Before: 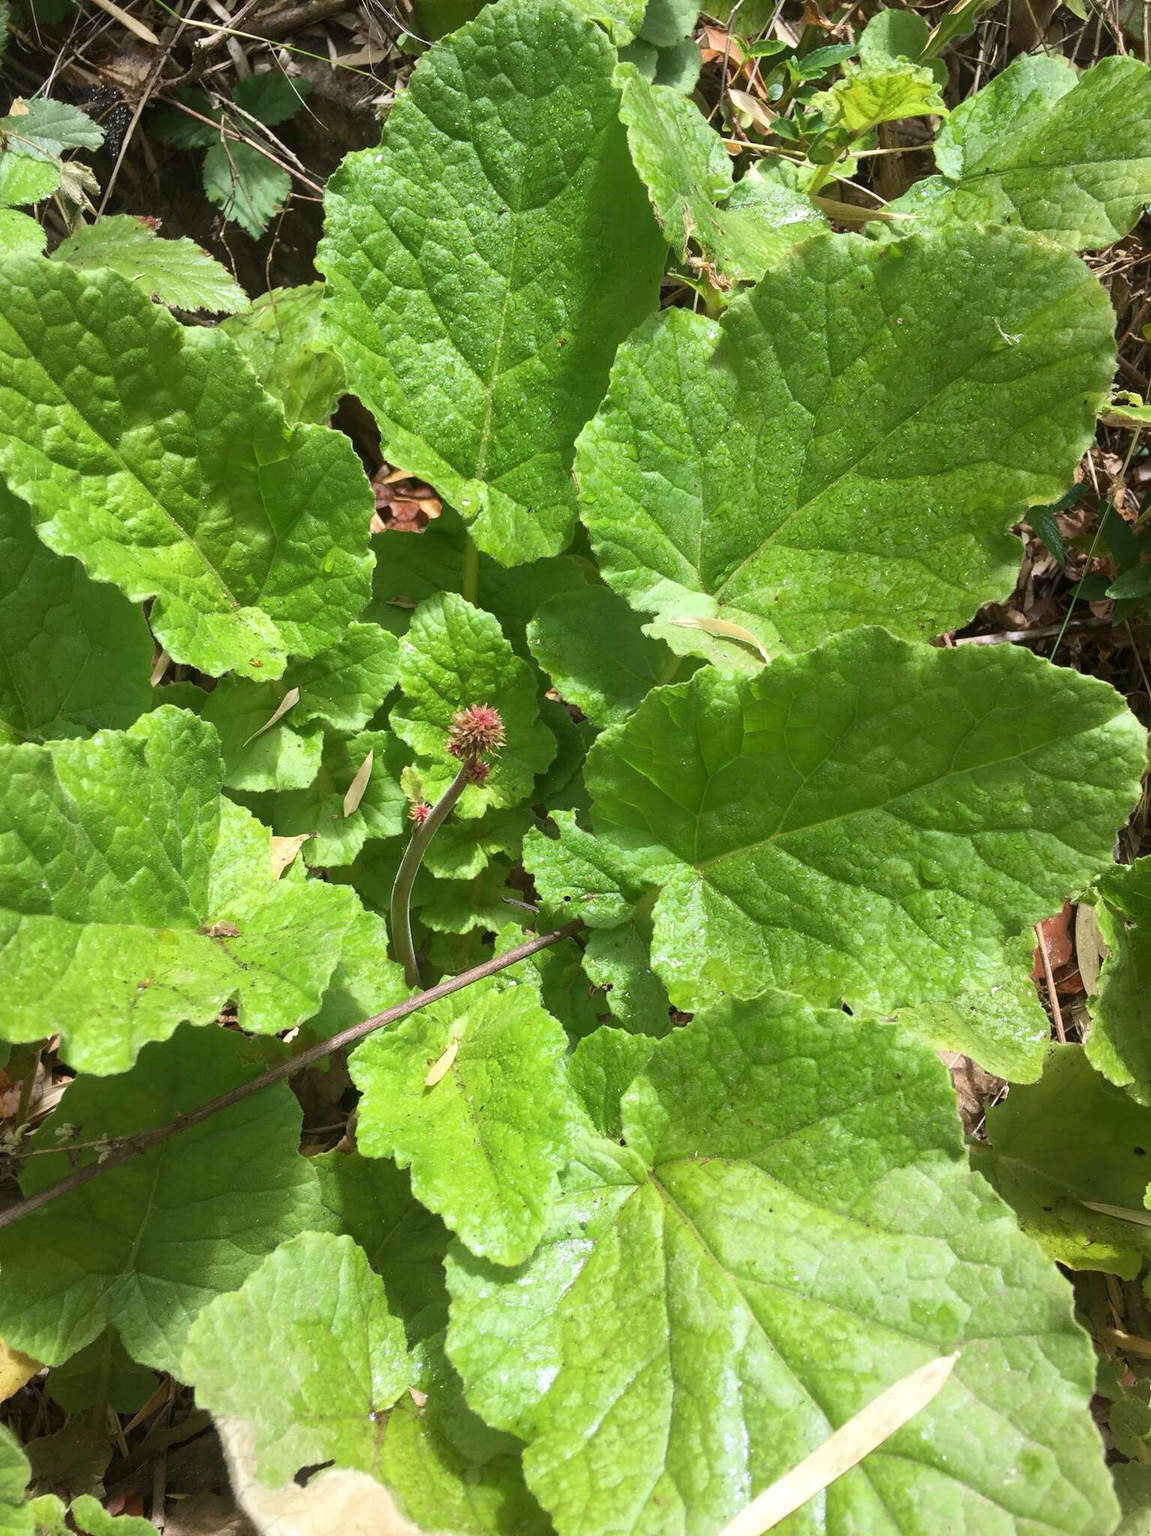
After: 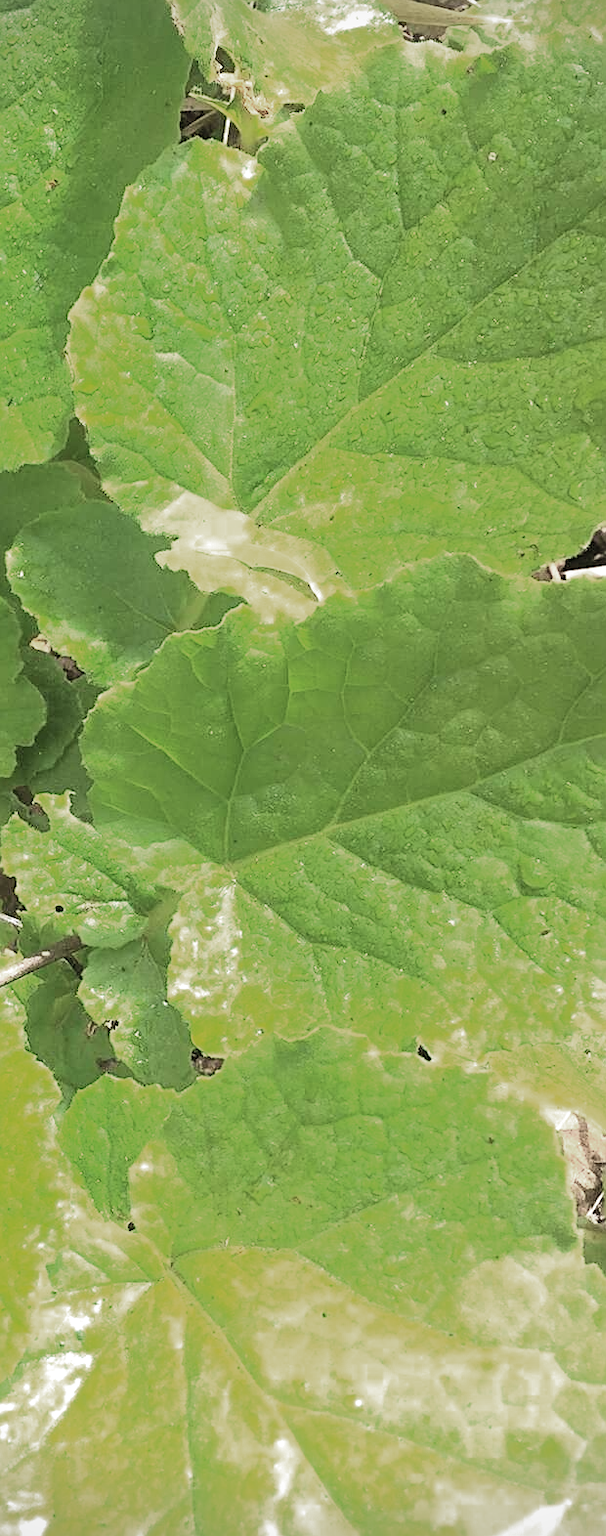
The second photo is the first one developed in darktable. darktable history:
exposure: black level correction 0, exposure 0.7 EV, compensate highlight preservation false
sharpen: on, module defaults
vignetting: fall-off start 91.31%, saturation -0.653
contrast brightness saturation: contrast 0.237, brightness 0.268, saturation 0.388
crop: left 45.354%, top 13.106%, right 14.176%, bottom 10.096%
velvia: on, module defaults
tone equalizer: -8 EV -0.785 EV, -7 EV -0.674 EV, -6 EV -0.608 EV, -5 EV -0.394 EV, -3 EV 0.399 EV, -2 EV 0.6 EV, -1 EV 0.69 EV, +0 EV 0.743 EV
color zones: curves: ch0 [(0, 0.487) (0.241, 0.395) (0.434, 0.373) (0.658, 0.412) (0.838, 0.487)]; ch1 [(0, 0) (0.053, 0.053) (0.211, 0.202) (0.579, 0.259) (0.781, 0.241)]
